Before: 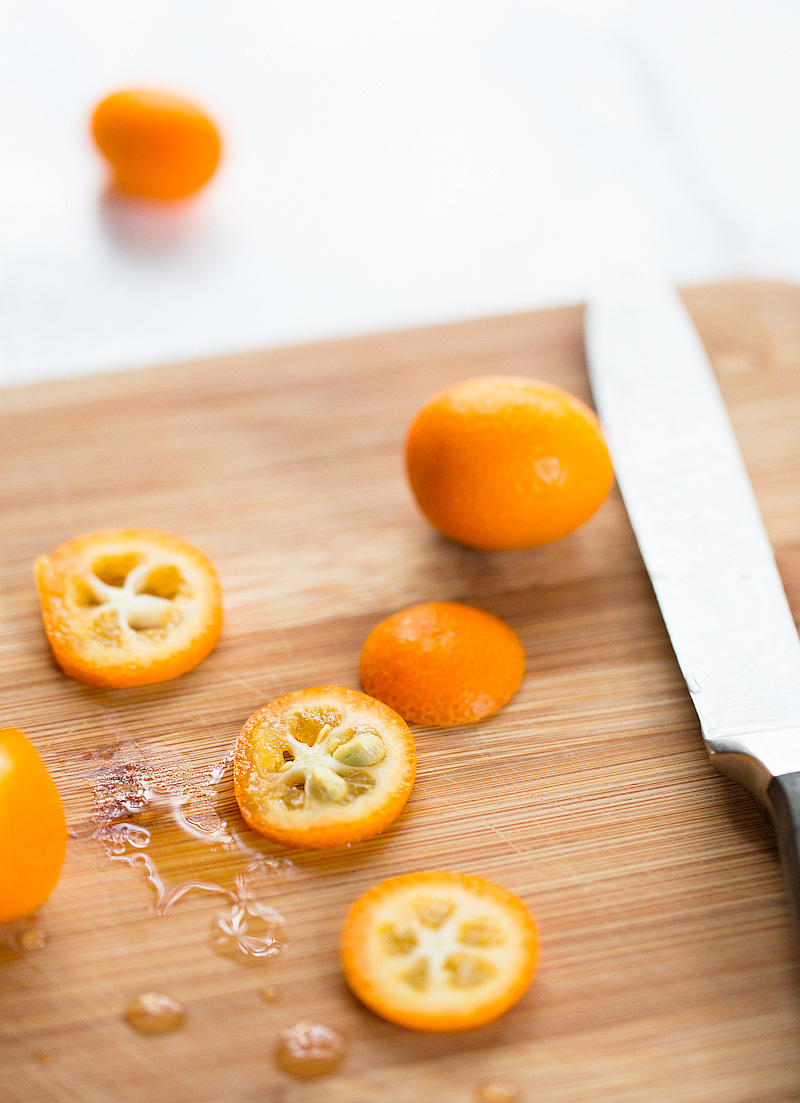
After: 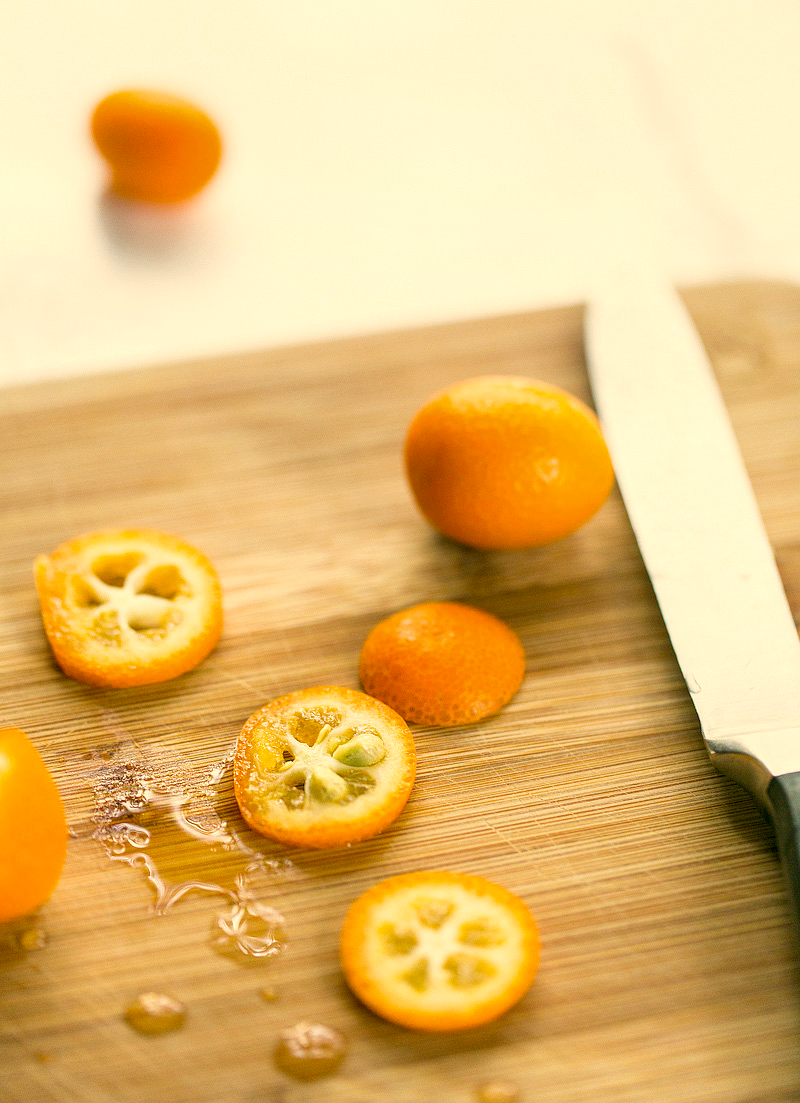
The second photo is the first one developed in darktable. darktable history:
color correction: highlights a* 5.3, highlights b* 24.26, shadows a* -15.58, shadows b* 4.02
local contrast: on, module defaults
